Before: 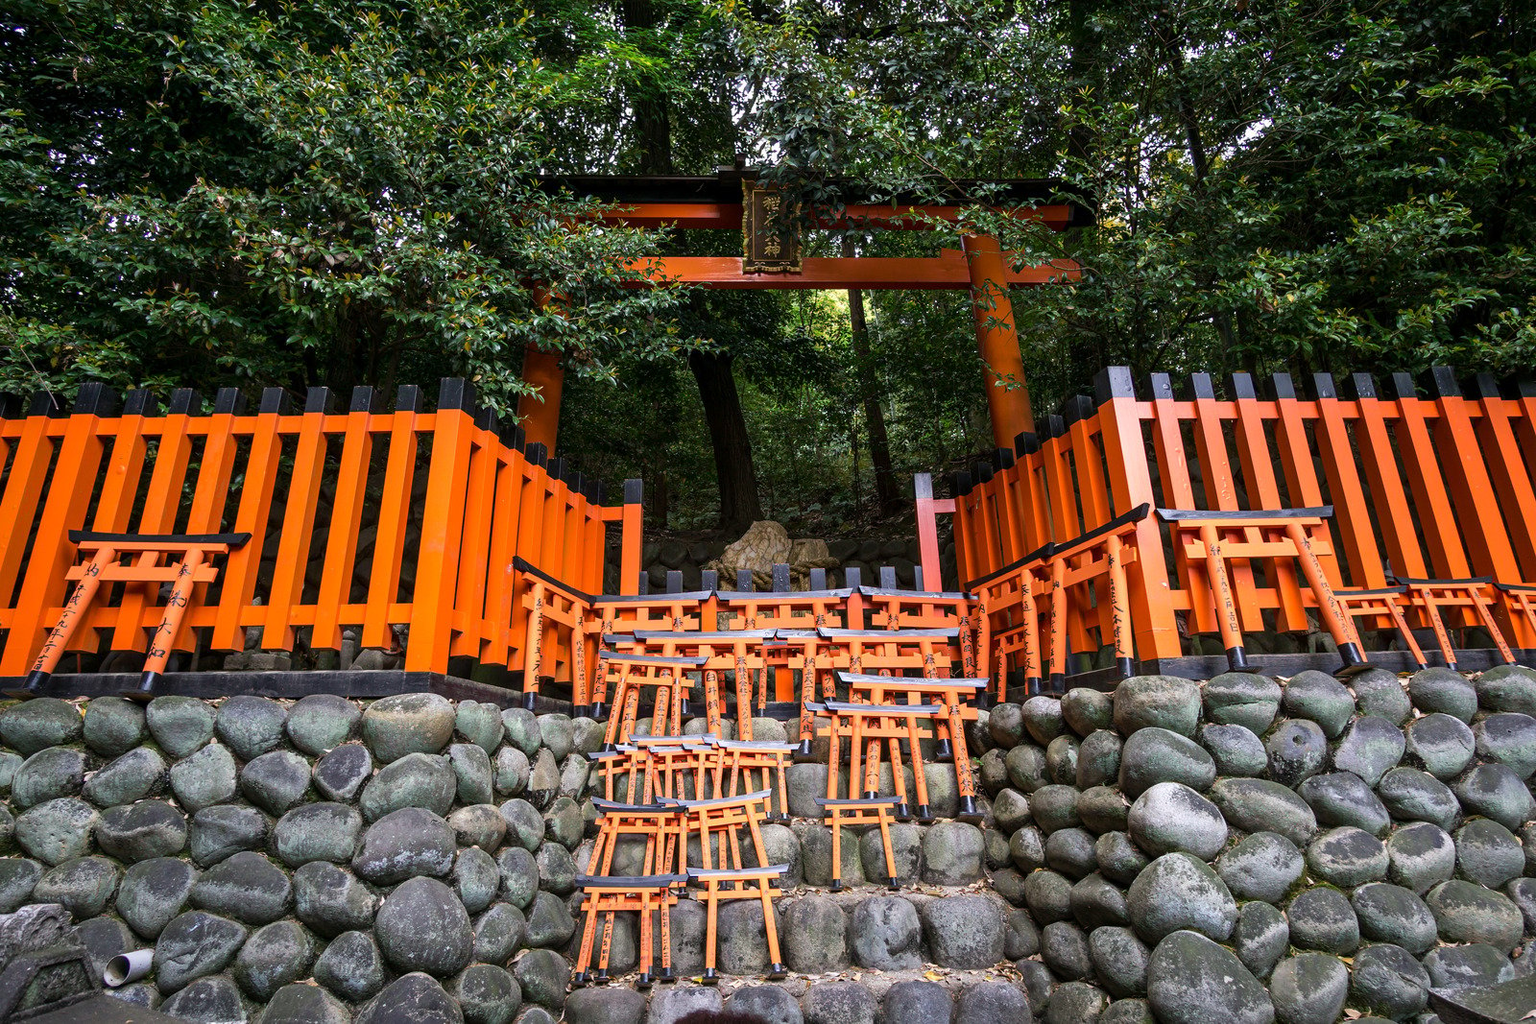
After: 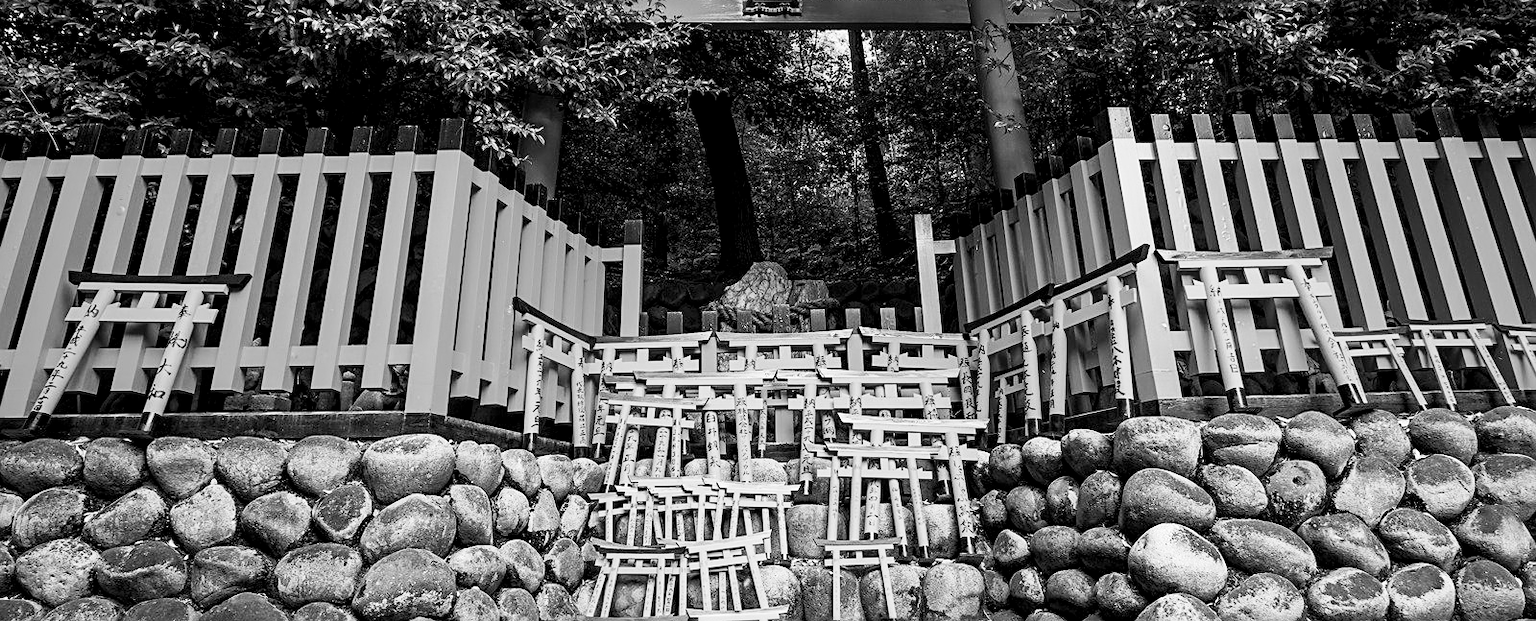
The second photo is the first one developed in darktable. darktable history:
base curve: curves: ch0 [(0, 0) (0.088, 0.125) (0.176, 0.251) (0.354, 0.501) (0.613, 0.749) (1, 0.877)], preserve colors none
crop and rotate: top 25.357%, bottom 13.942%
sharpen: on, module defaults
monochrome: a 2.21, b -1.33, size 2.2
haze removal: compatibility mode true, adaptive false
tone equalizer: -8 EV -0.417 EV, -7 EV -0.389 EV, -6 EV -0.333 EV, -5 EV -0.222 EV, -3 EV 0.222 EV, -2 EV 0.333 EV, -1 EV 0.389 EV, +0 EV 0.417 EV, edges refinement/feathering 500, mask exposure compensation -1.57 EV, preserve details no
exposure: black level correction 0.007, compensate highlight preservation false
